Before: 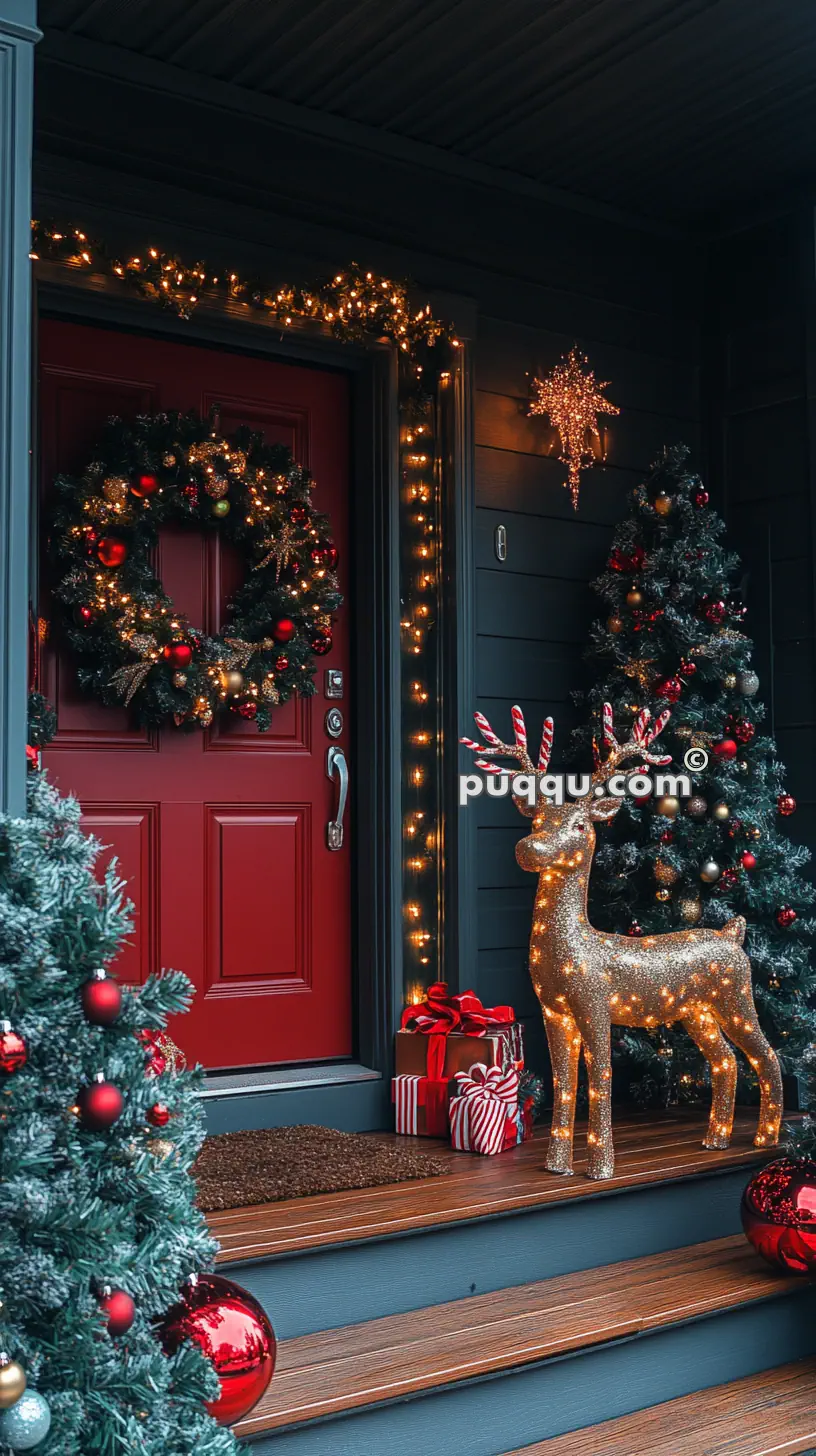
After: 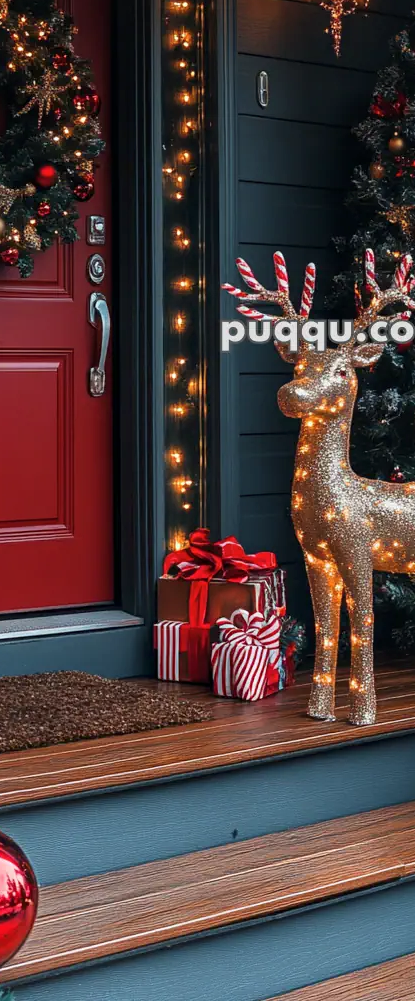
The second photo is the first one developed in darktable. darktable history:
local contrast: mode bilateral grid, contrast 20, coarseness 49, detail 121%, midtone range 0.2
crop and rotate: left 29.237%, top 31.211%, right 19.81%
